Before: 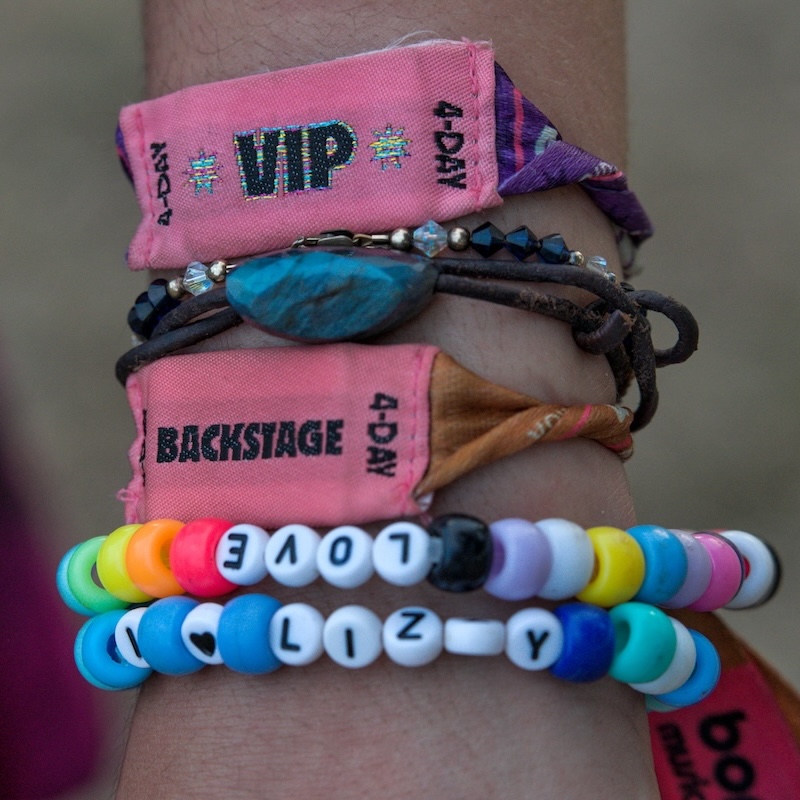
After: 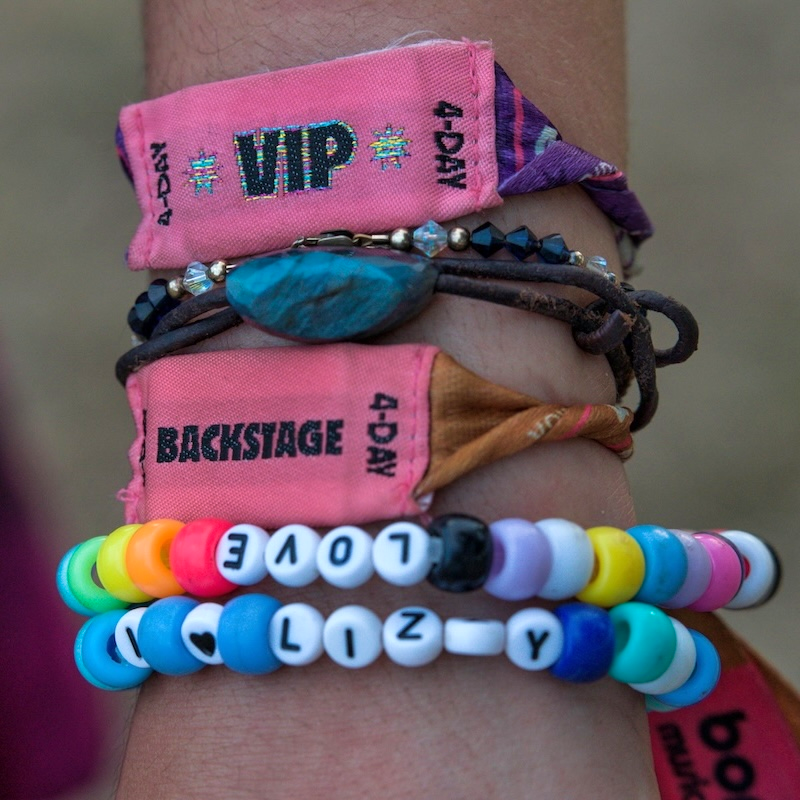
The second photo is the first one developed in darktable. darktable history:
velvia: on, module defaults
exposure: exposure 0.15 EV, compensate exposure bias true, compensate highlight preservation false
